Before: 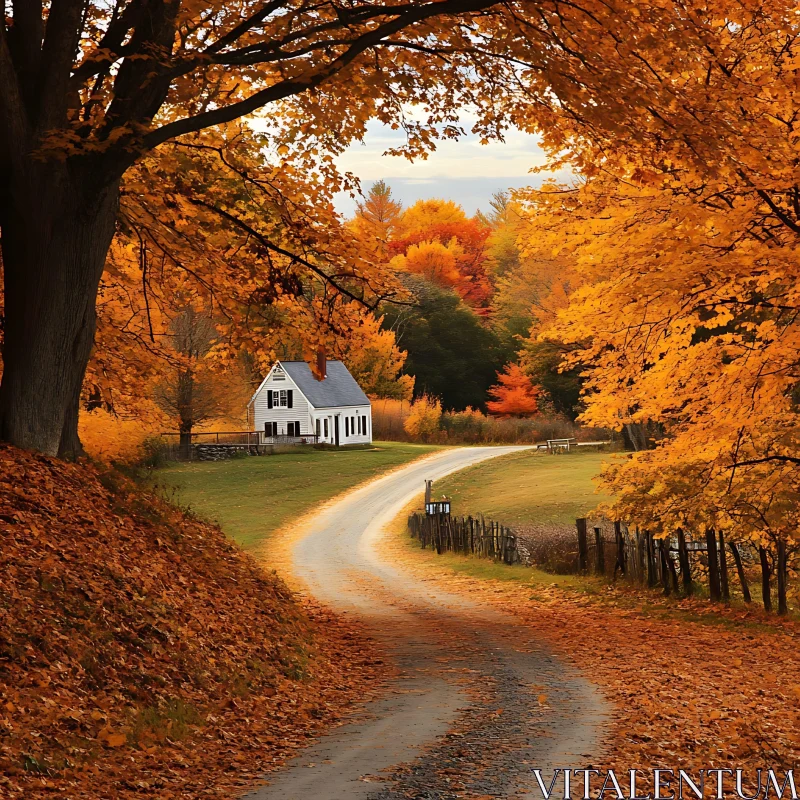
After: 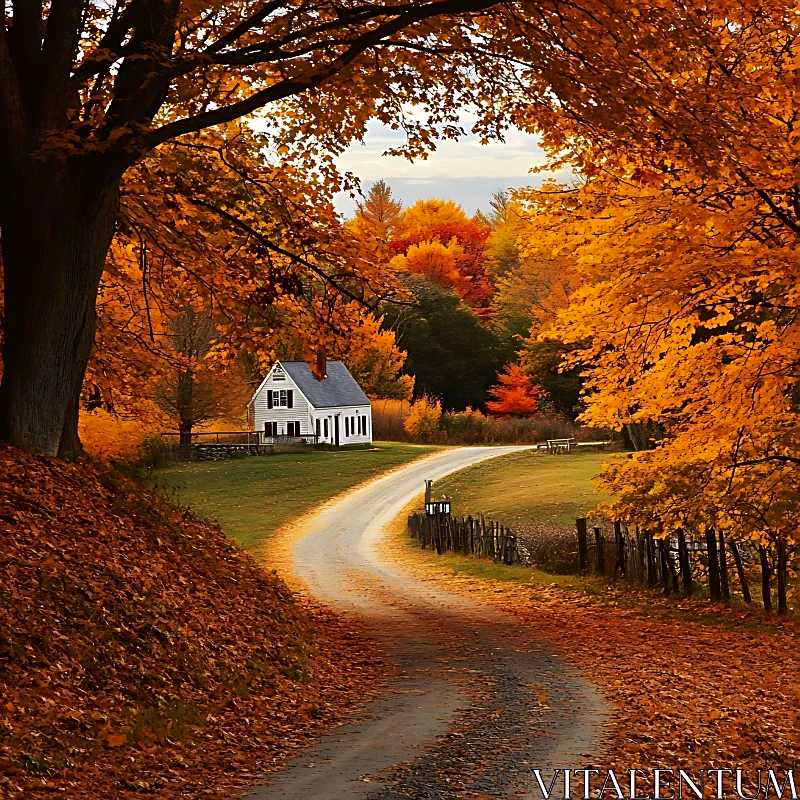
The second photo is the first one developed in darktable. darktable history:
contrast brightness saturation: brightness -0.09
sharpen: on, module defaults
tone curve: curves: ch0 [(0, 0) (0.003, 0.014) (0.011, 0.019) (0.025, 0.028) (0.044, 0.044) (0.069, 0.069) (0.1, 0.1) (0.136, 0.131) (0.177, 0.168) (0.224, 0.206) (0.277, 0.255) (0.335, 0.309) (0.399, 0.374) (0.468, 0.452) (0.543, 0.535) (0.623, 0.623) (0.709, 0.72) (0.801, 0.815) (0.898, 0.898) (1, 1)], preserve colors none
